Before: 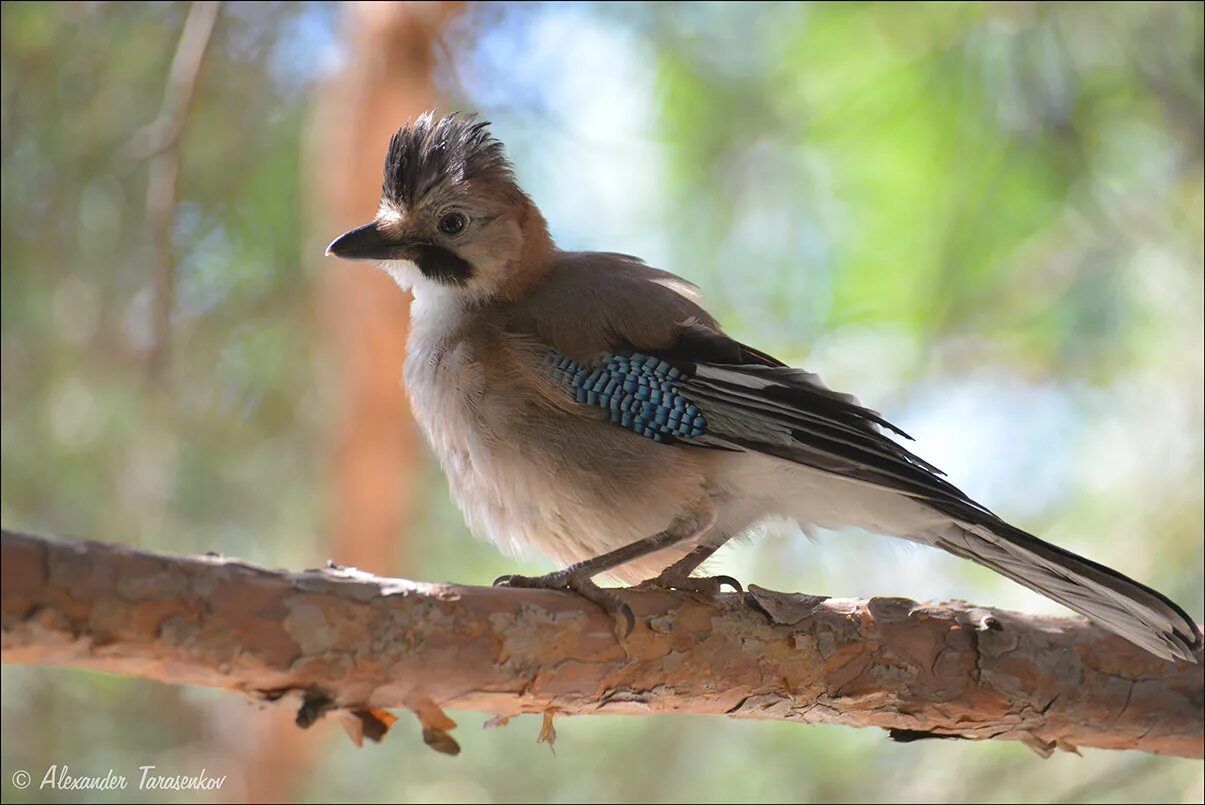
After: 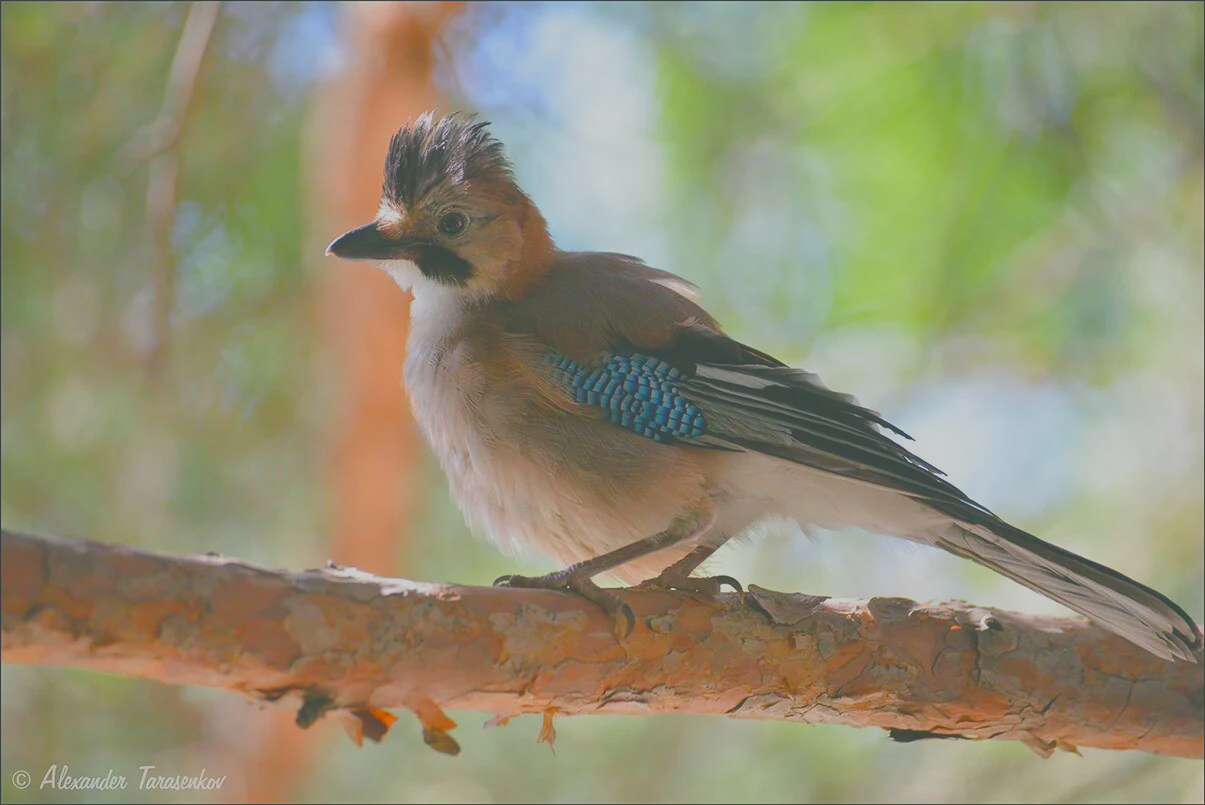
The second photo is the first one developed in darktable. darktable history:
exposure: black level correction -0.021, exposure -0.039 EV, compensate highlight preservation false
color balance rgb: shadows lift › luminance -7.372%, shadows lift › chroma 2.378%, shadows lift › hue 165.45°, global offset › luminance 0.727%, perceptual saturation grading › global saturation 24.485%, perceptual saturation grading › highlights -24.135%, perceptual saturation grading › mid-tones 24.044%, perceptual saturation grading › shadows 40.023%, contrast -29.525%
levels: levels [0.018, 0.493, 1]
